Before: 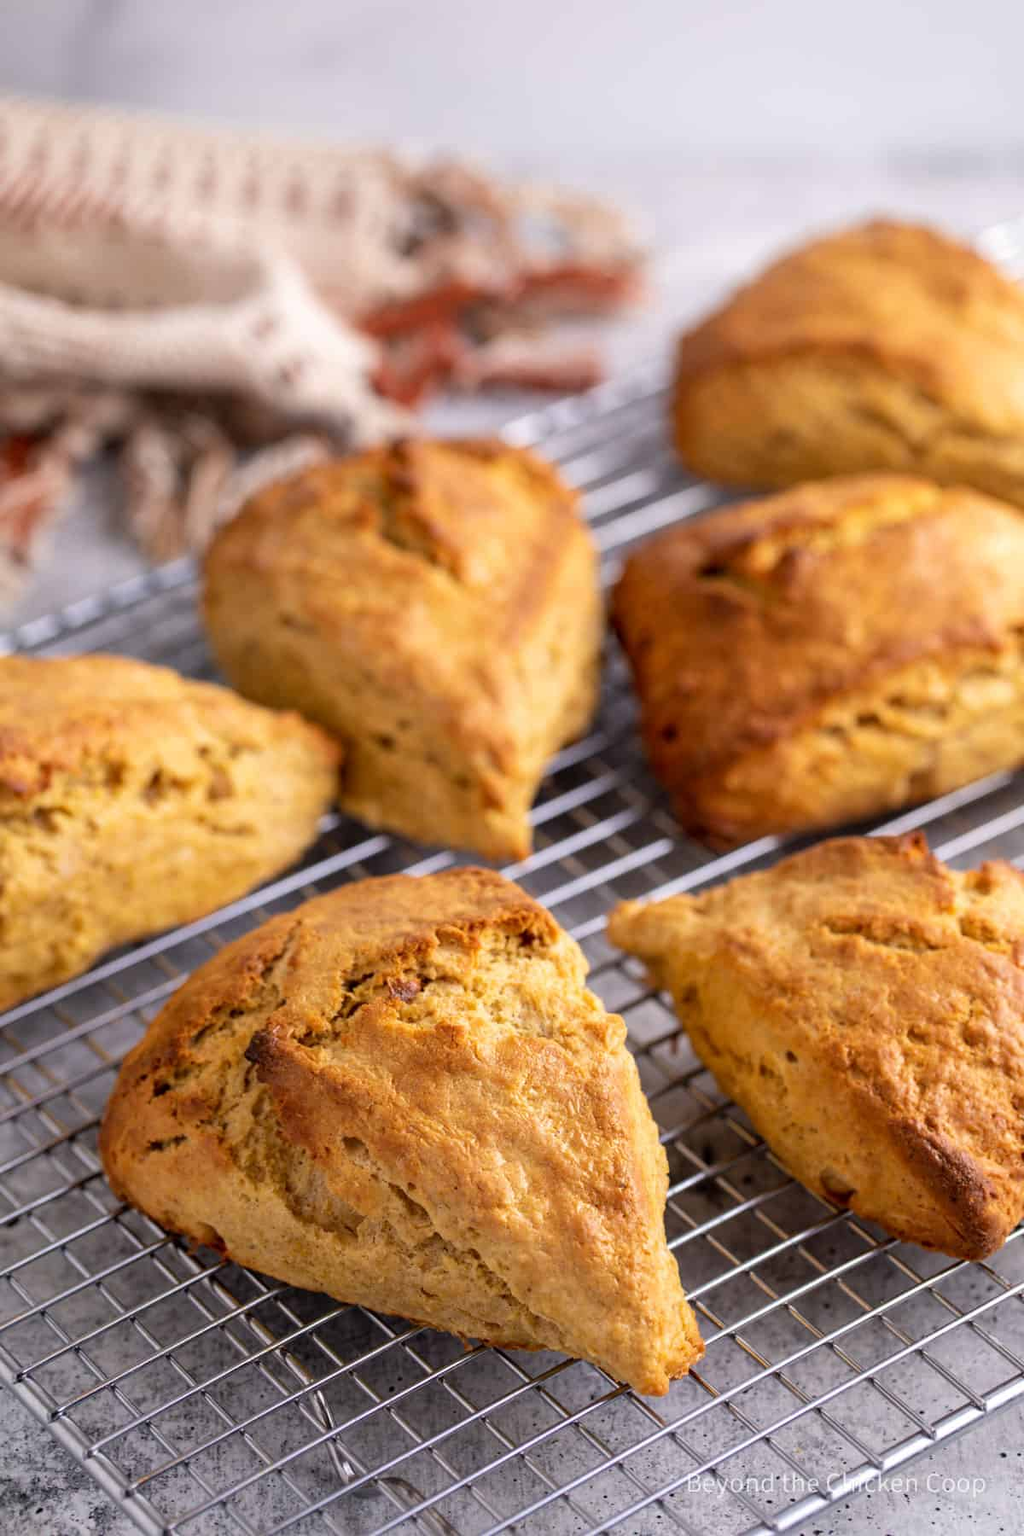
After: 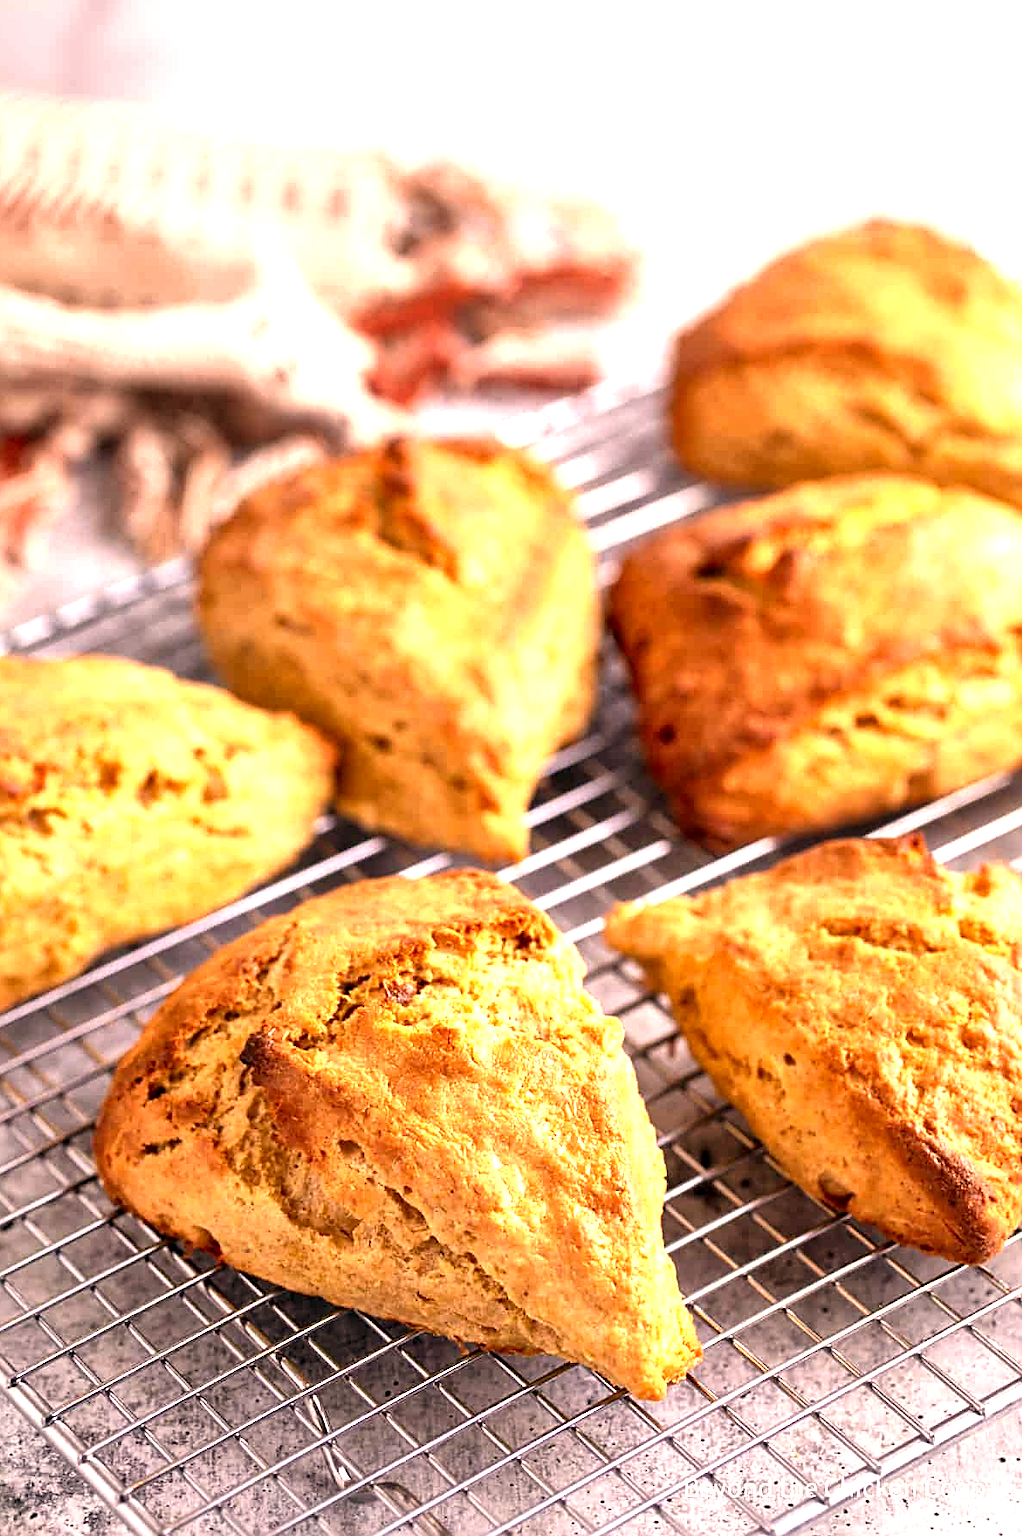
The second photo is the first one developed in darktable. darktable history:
white balance: red 1.127, blue 0.943
exposure: exposure 0.943 EV, compensate highlight preservation false
color balance: lift [1, 0.998, 1.001, 1.002], gamma [1, 1.02, 1, 0.98], gain [1, 1.02, 1.003, 0.98]
local contrast: mode bilateral grid, contrast 25, coarseness 60, detail 151%, midtone range 0.2
crop and rotate: left 0.614%, top 0.179%, bottom 0.309%
sharpen: on, module defaults
